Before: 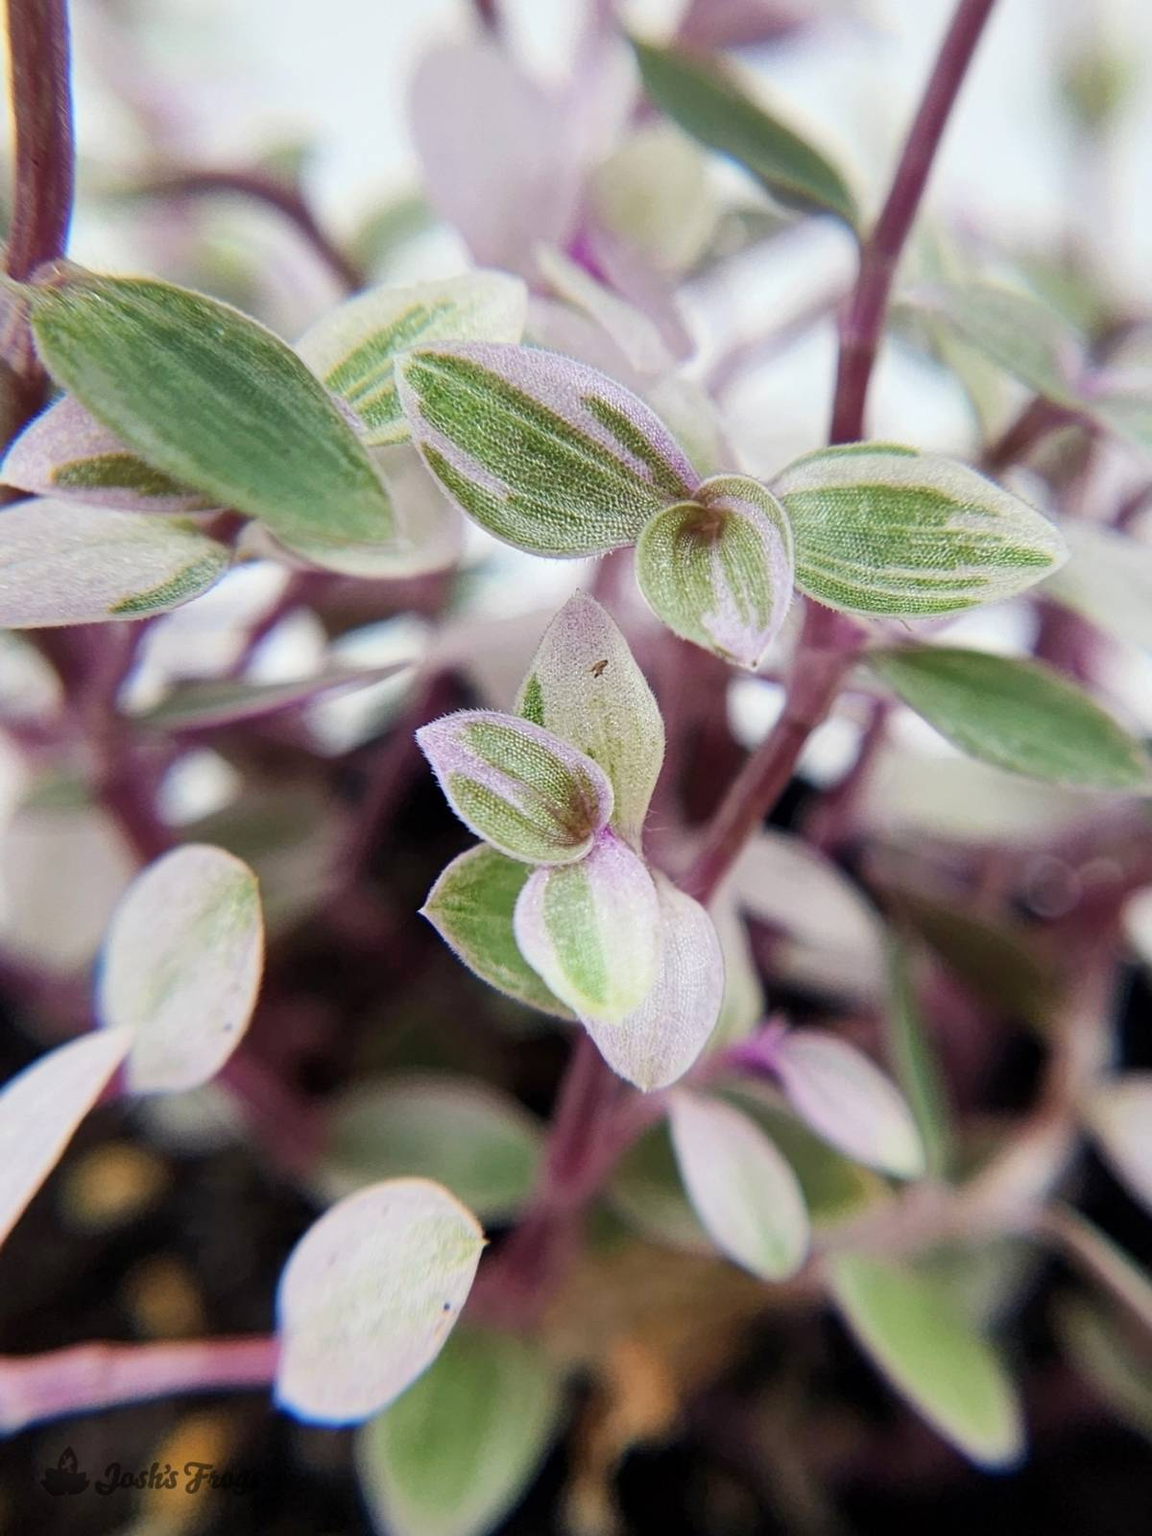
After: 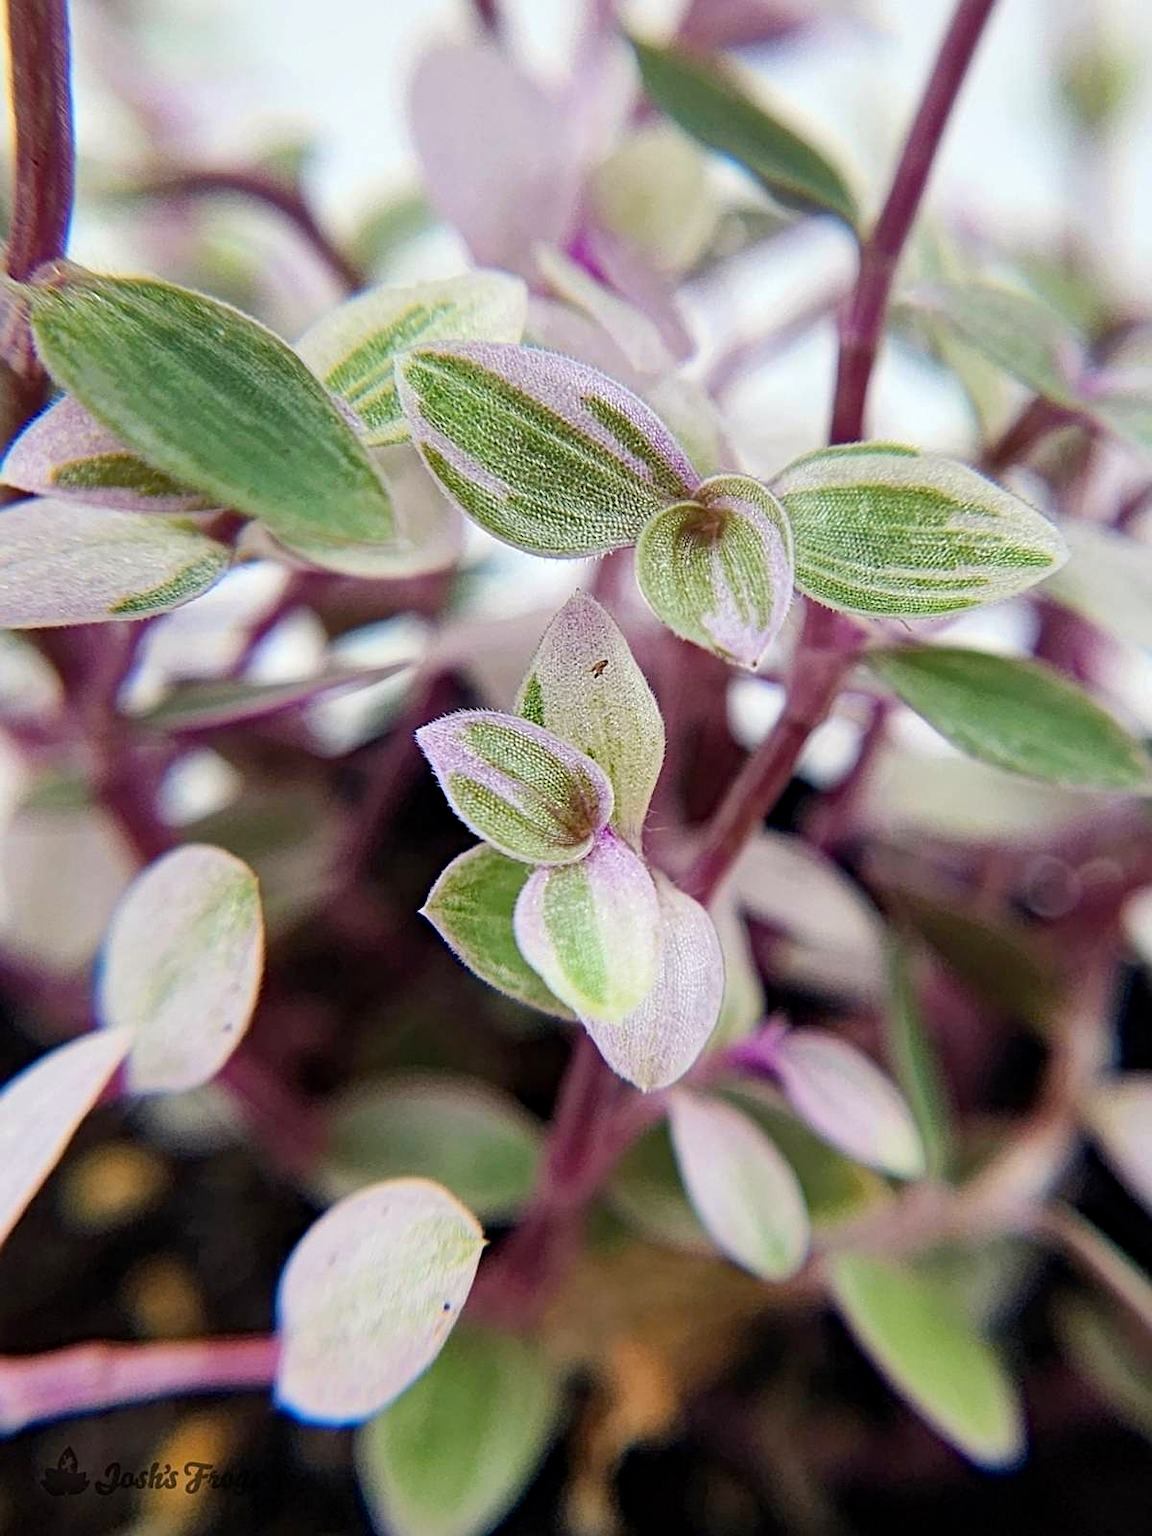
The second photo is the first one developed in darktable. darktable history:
haze removal: strength 0.29, distance 0.25, compatibility mode true, adaptive false
sharpen: on, module defaults
base curve: curves: ch0 [(0, 0) (0.472, 0.508) (1, 1)]
